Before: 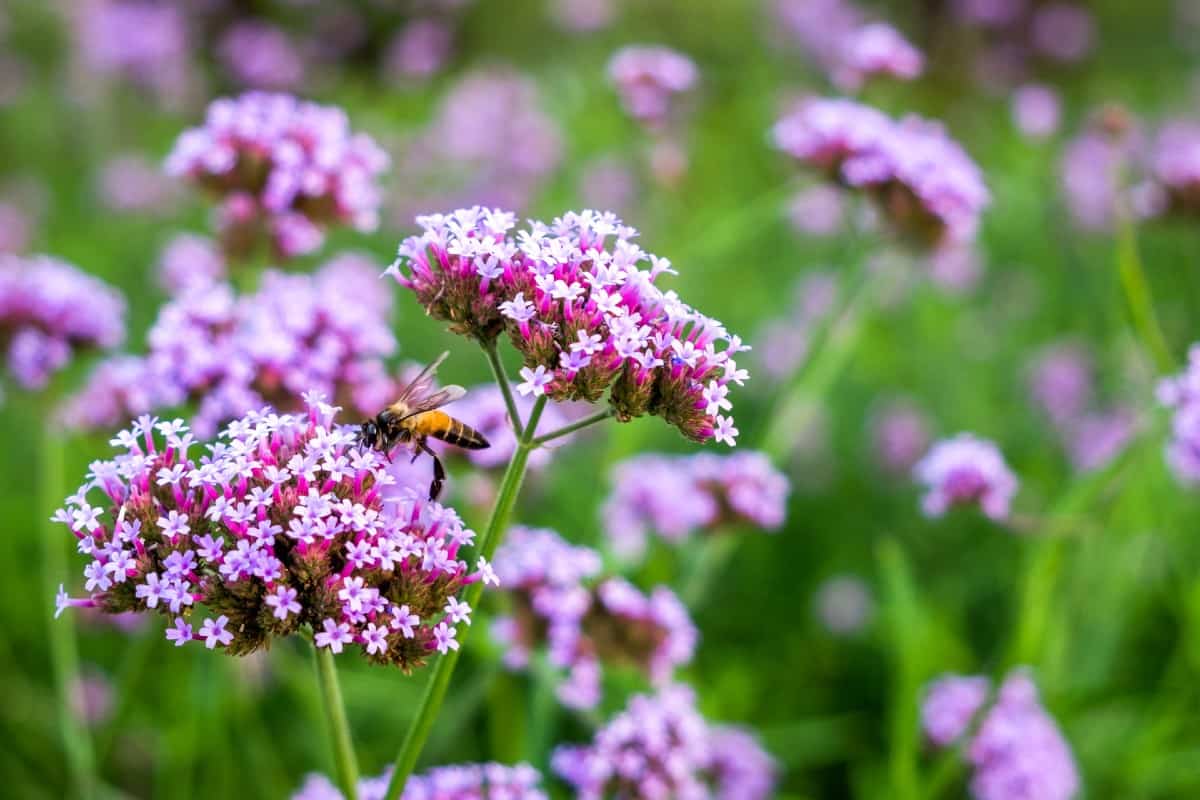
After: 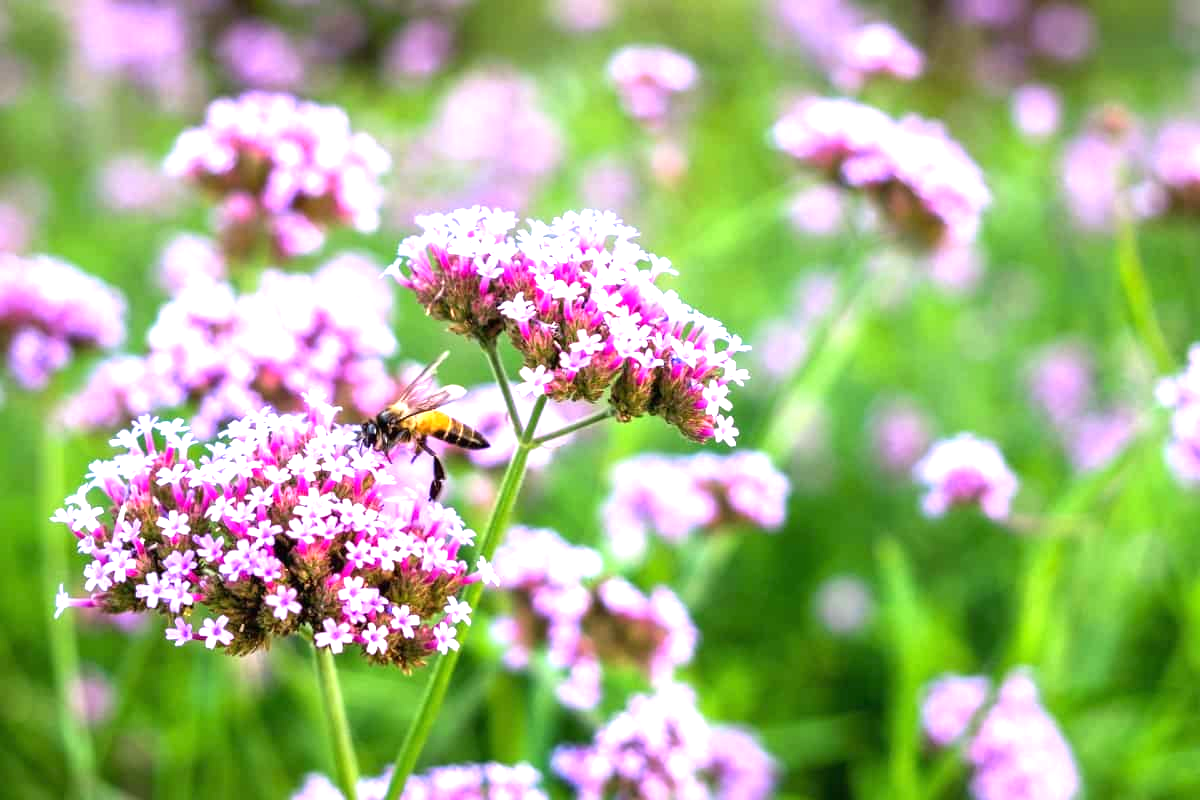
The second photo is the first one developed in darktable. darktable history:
exposure: black level correction 0, exposure 1.107 EV, compensate highlight preservation false
